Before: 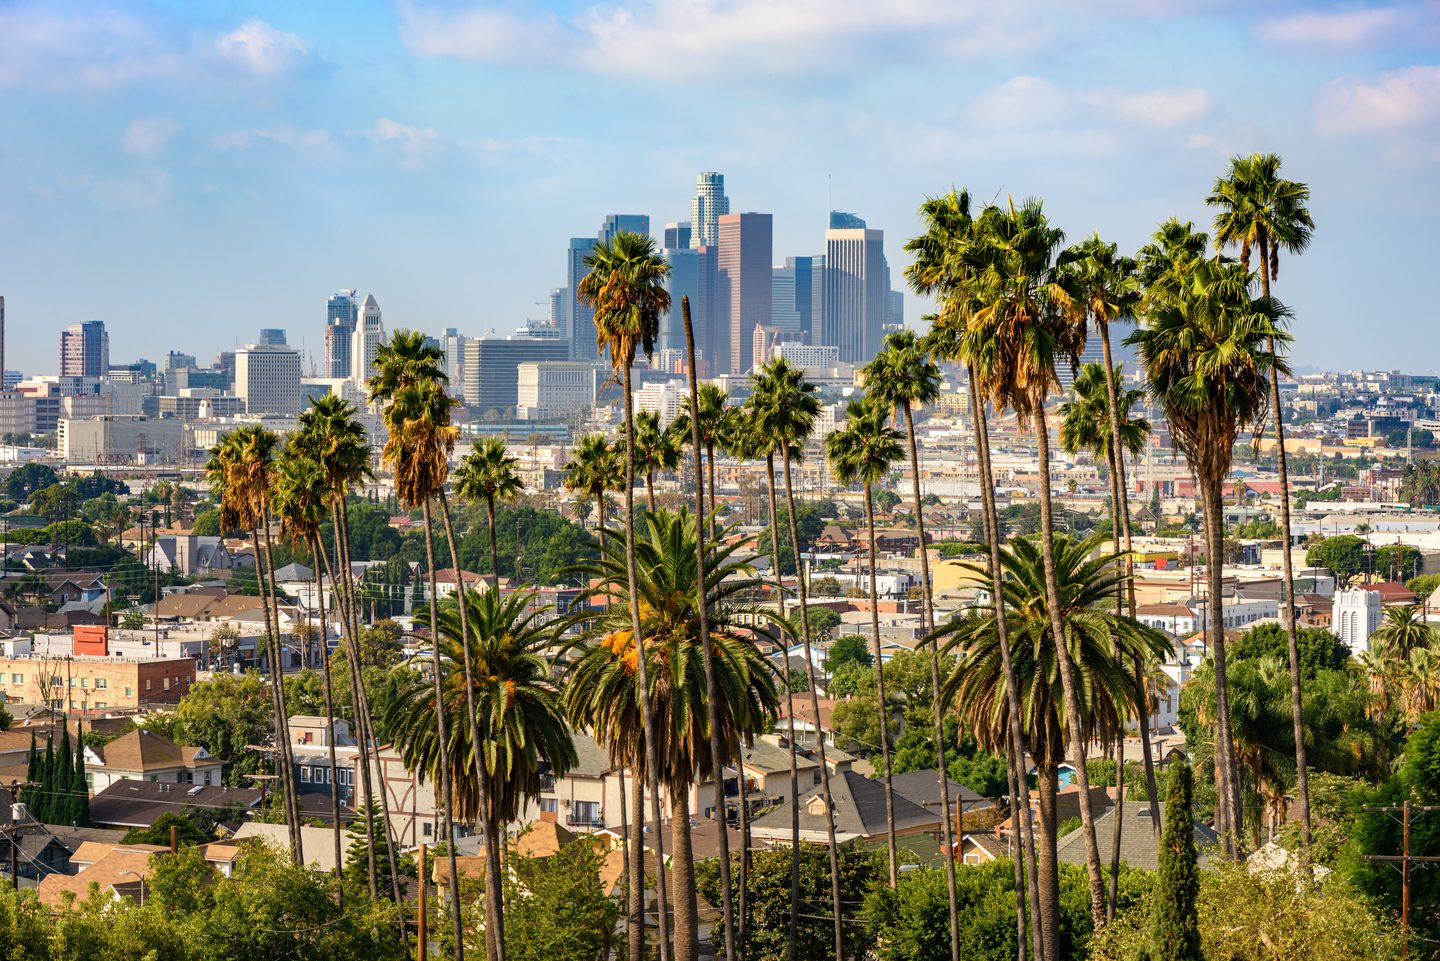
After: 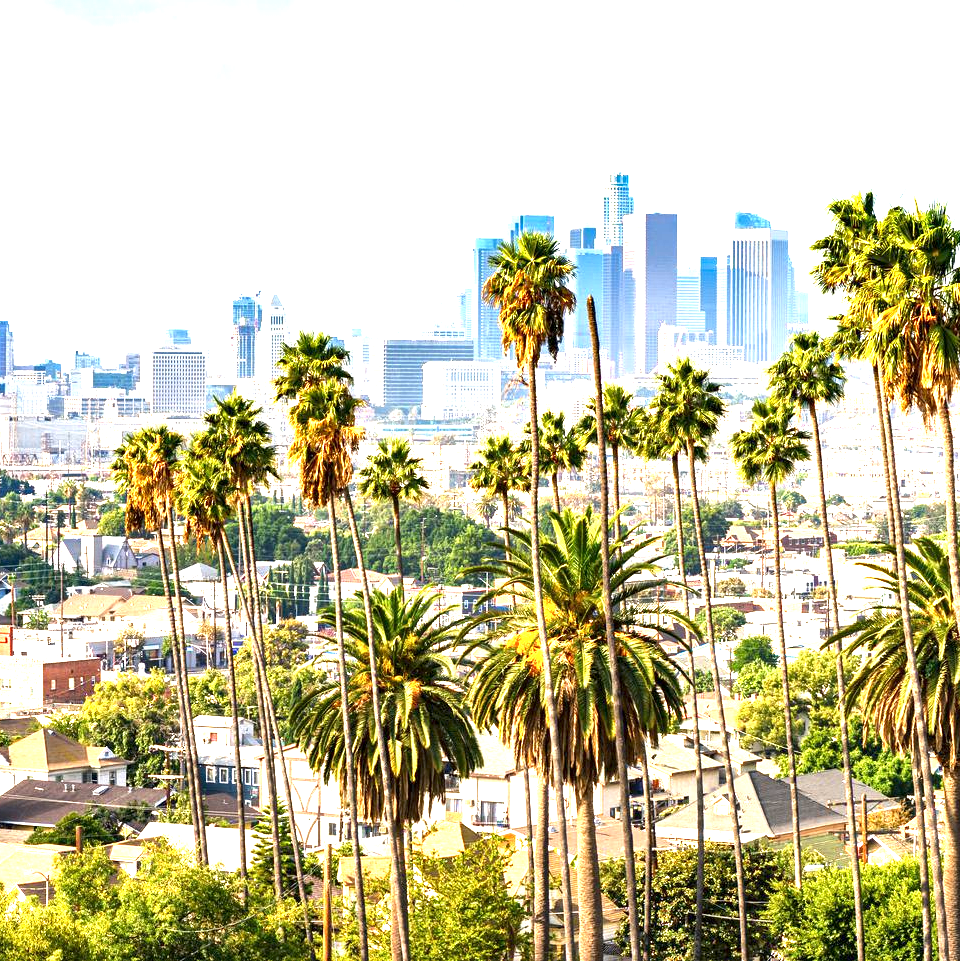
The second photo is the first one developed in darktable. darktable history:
local contrast: mode bilateral grid, contrast 25, coarseness 60, detail 151%, midtone range 0.2
crop and rotate: left 6.617%, right 26.717%
exposure: exposure 2 EV, compensate highlight preservation false
